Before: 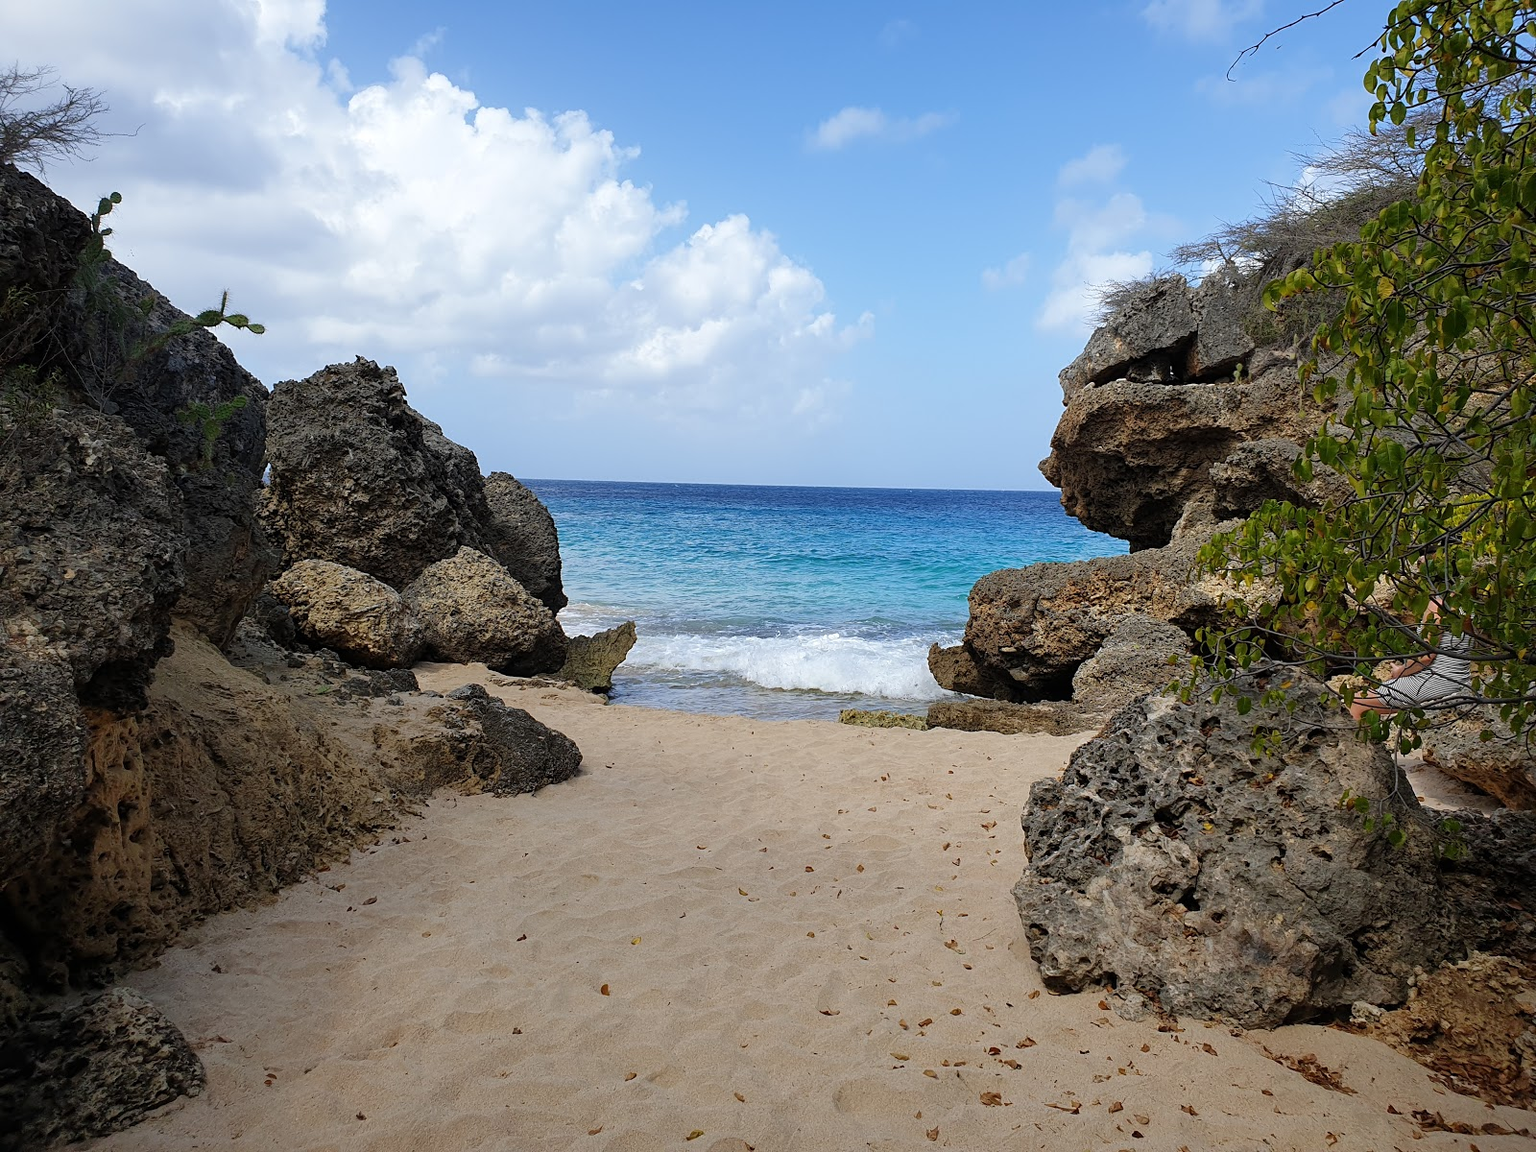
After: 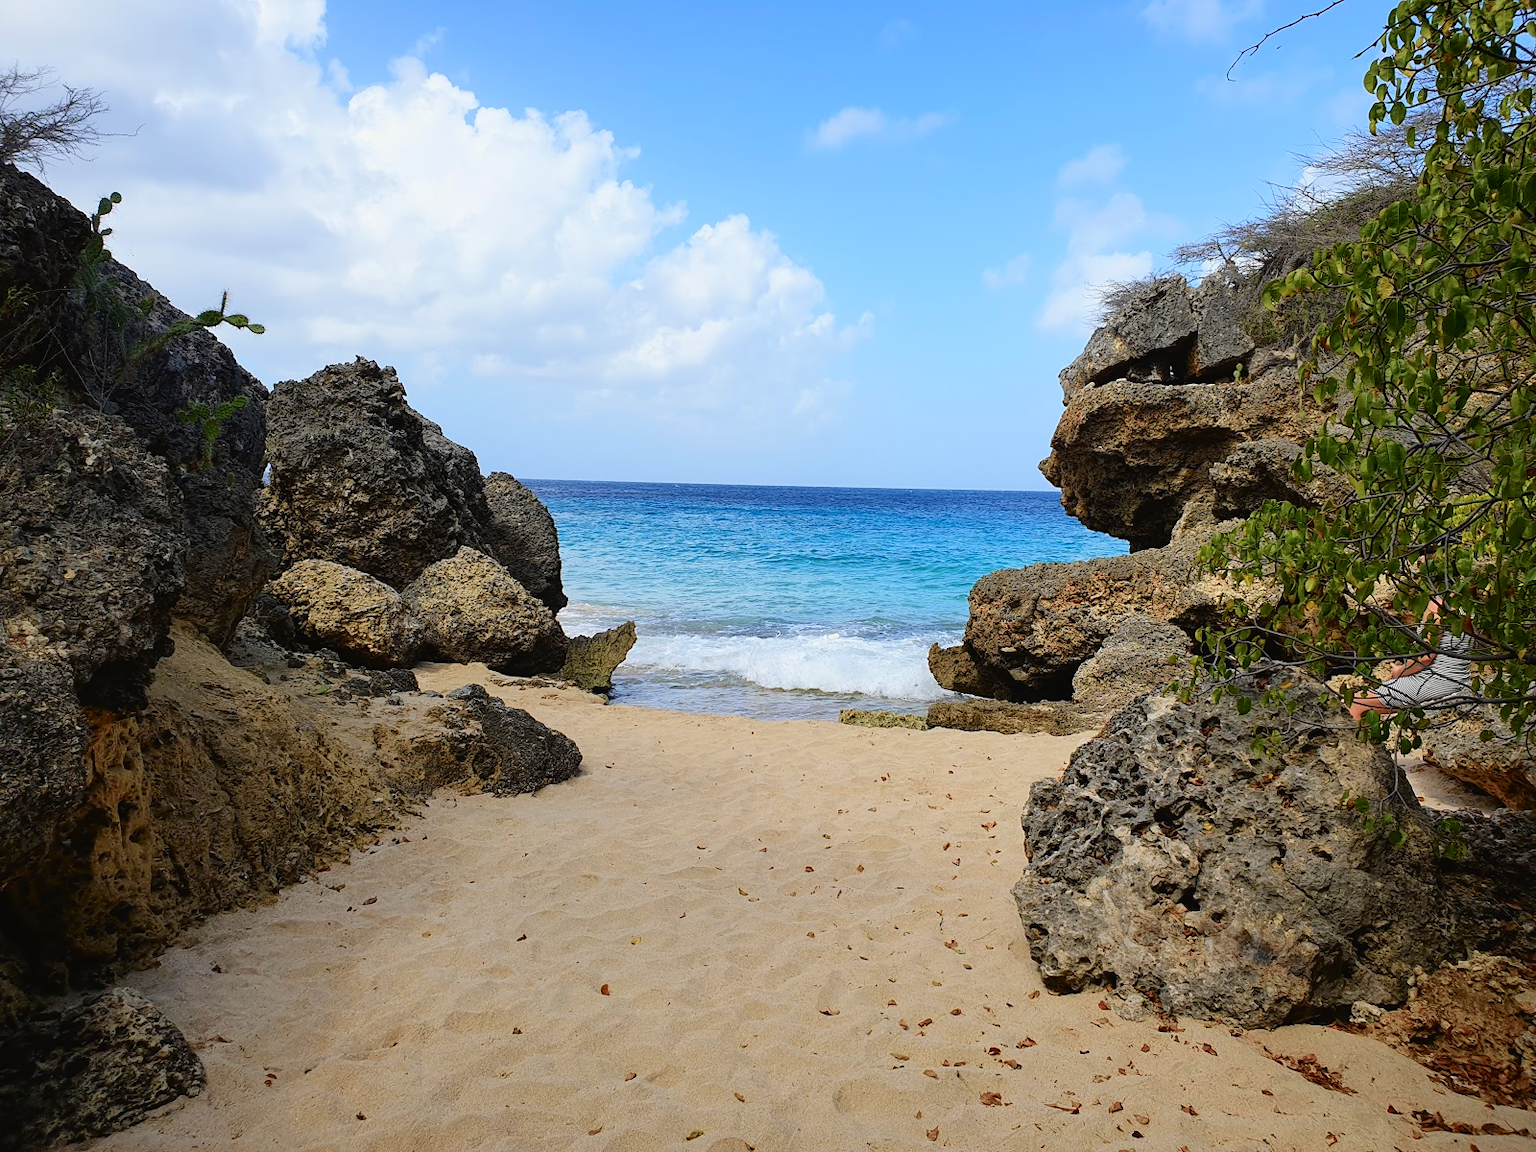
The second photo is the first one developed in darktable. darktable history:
tone curve: curves: ch0 [(0, 0.021) (0.049, 0.044) (0.152, 0.14) (0.328, 0.357) (0.473, 0.529) (0.641, 0.705) (0.868, 0.887) (1, 0.969)]; ch1 [(0, 0) (0.322, 0.328) (0.43, 0.425) (0.474, 0.466) (0.502, 0.503) (0.522, 0.526) (0.564, 0.591) (0.602, 0.632) (0.677, 0.701) (0.859, 0.885) (1, 1)]; ch2 [(0, 0) (0.33, 0.301) (0.447, 0.44) (0.502, 0.505) (0.535, 0.554) (0.565, 0.598) (0.618, 0.629) (1, 1)], color space Lab, independent channels, preserve colors none
